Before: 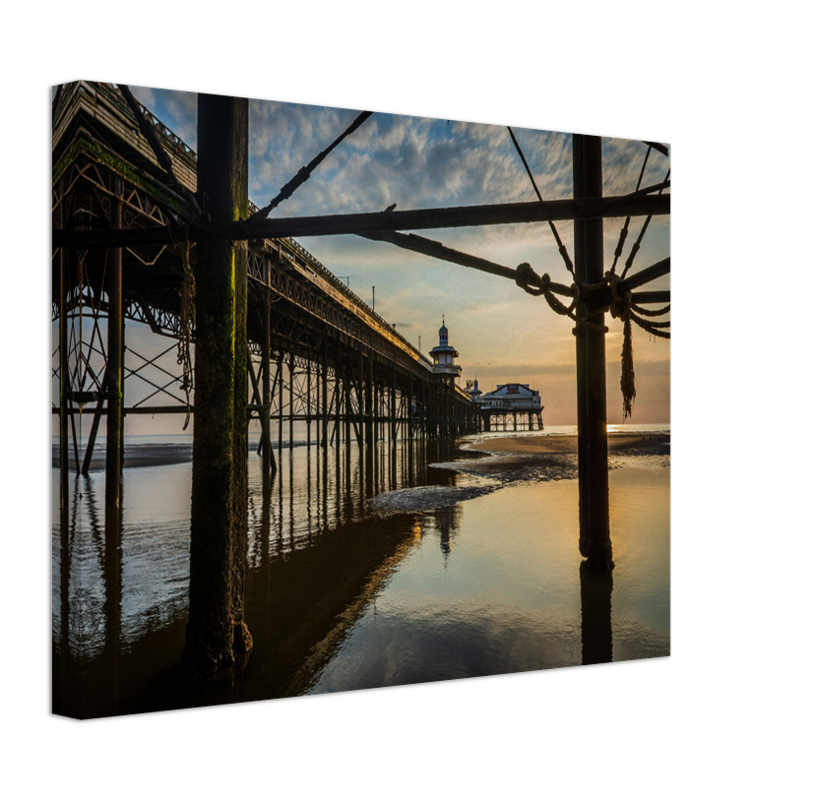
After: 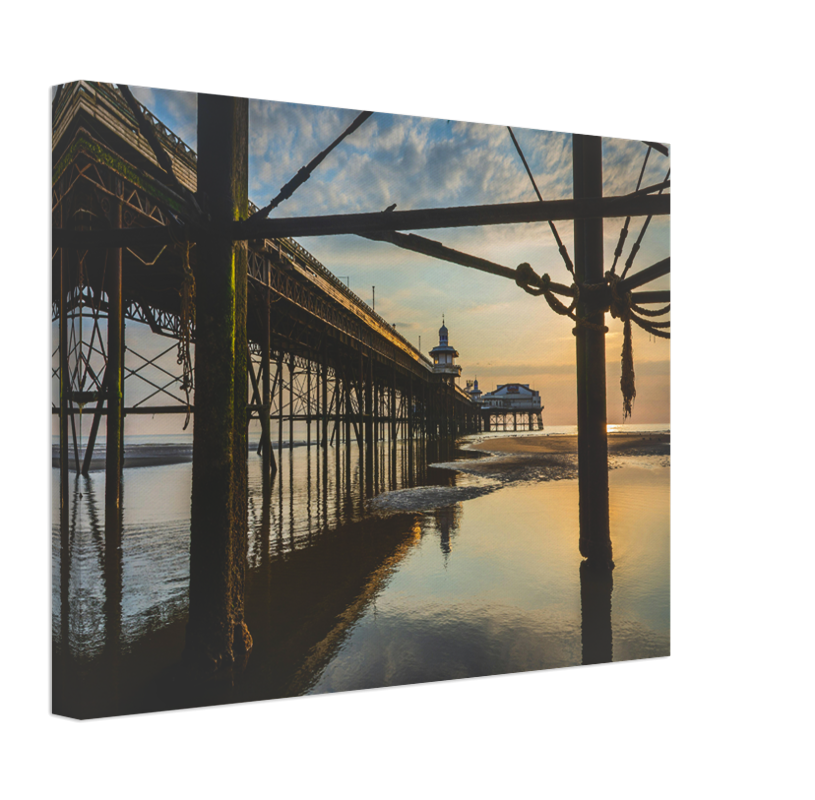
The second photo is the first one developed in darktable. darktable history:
tone equalizer: -8 EV -0.417 EV, -7 EV -0.389 EV, -6 EV -0.333 EV, -5 EV -0.222 EV, -3 EV 0.222 EV, -2 EV 0.333 EV, -1 EV 0.389 EV, +0 EV 0.417 EV, edges refinement/feathering 500, mask exposure compensation -1.57 EV, preserve details no
local contrast: detail 69%
